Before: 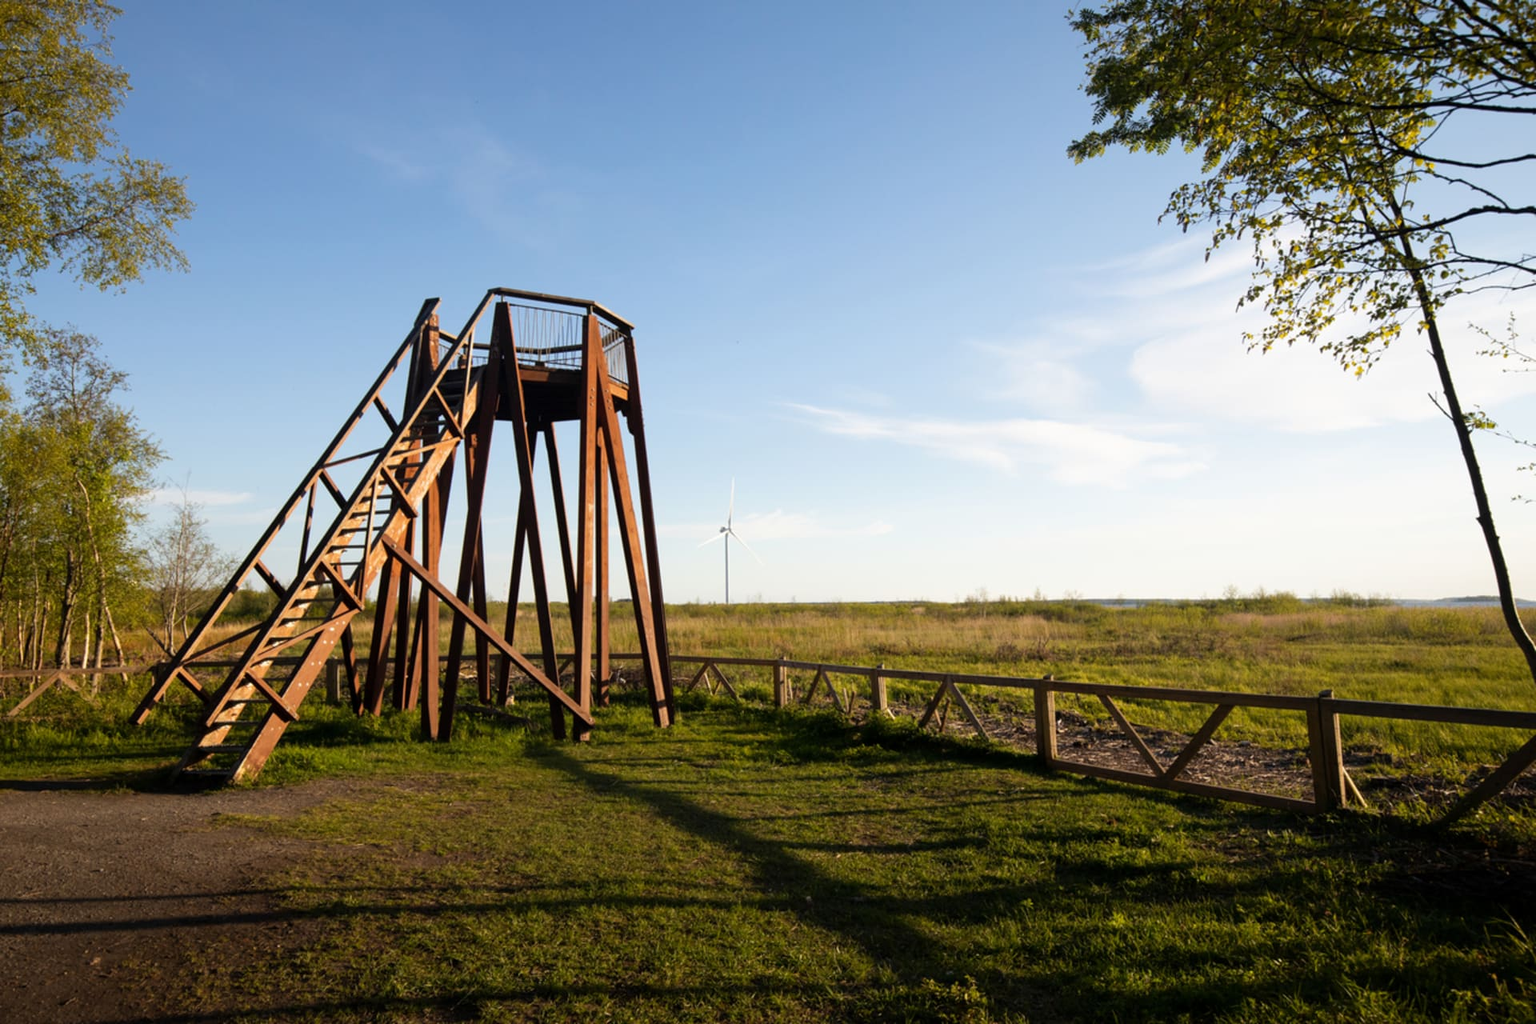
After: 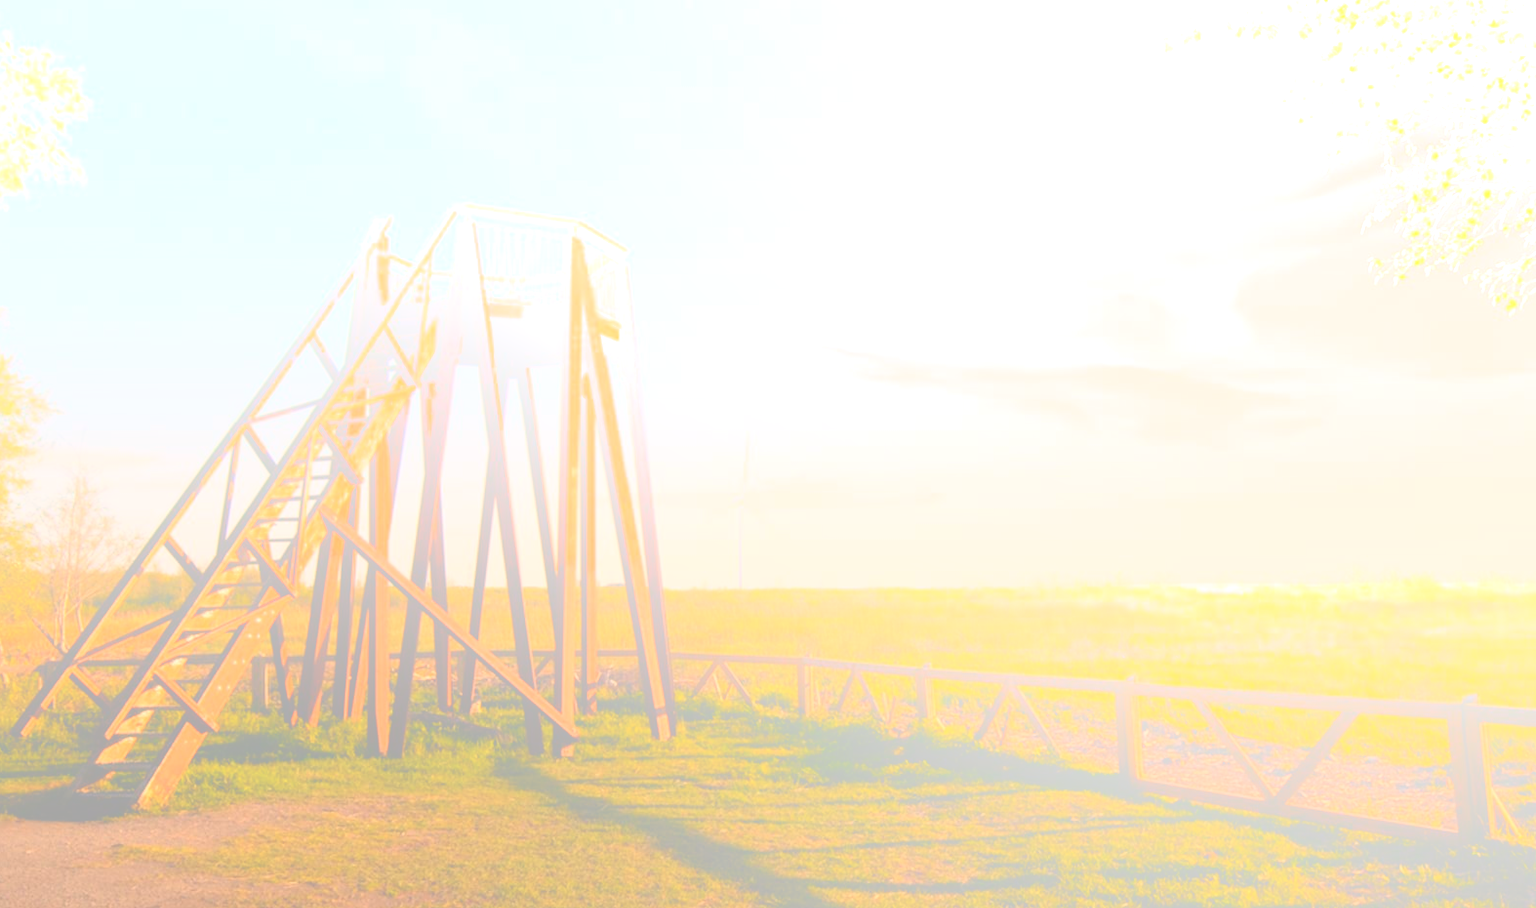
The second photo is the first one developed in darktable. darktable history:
crop: left 7.856%, top 11.836%, right 10.12%, bottom 15.387%
white balance: red 1.127, blue 0.943
local contrast: mode bilateral grid, contrast 20, coarseness 50, detail 120%, midtone range 0.2
bloom: size 70%, threshold 25%, strength 70%
